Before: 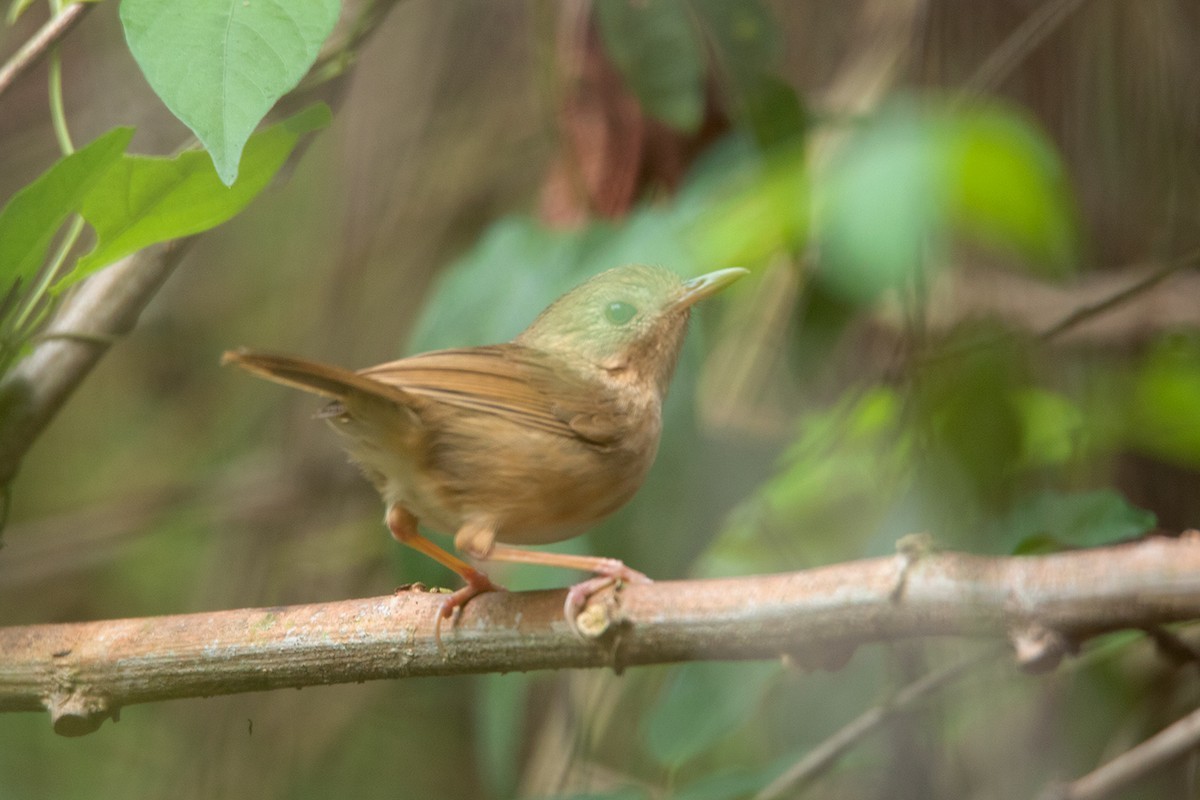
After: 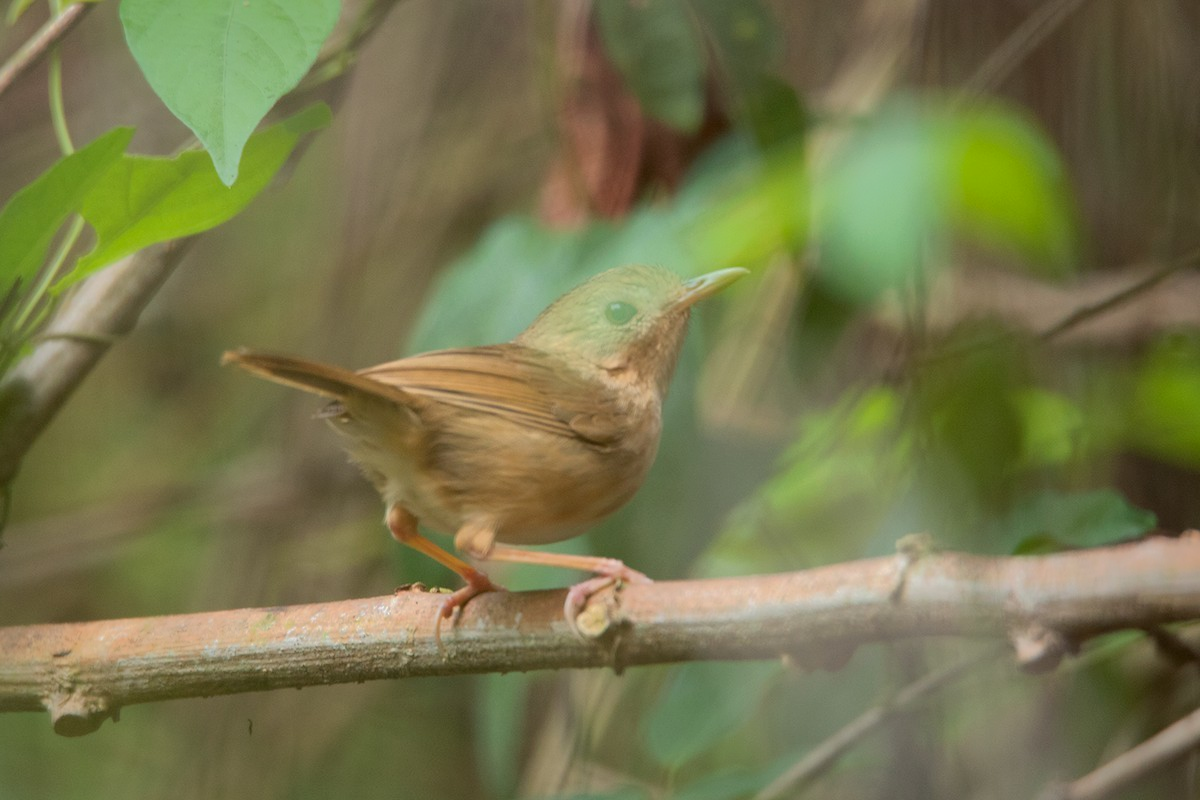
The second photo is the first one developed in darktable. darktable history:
shadows and highlights: shadows -19.21, highlights -73.42
